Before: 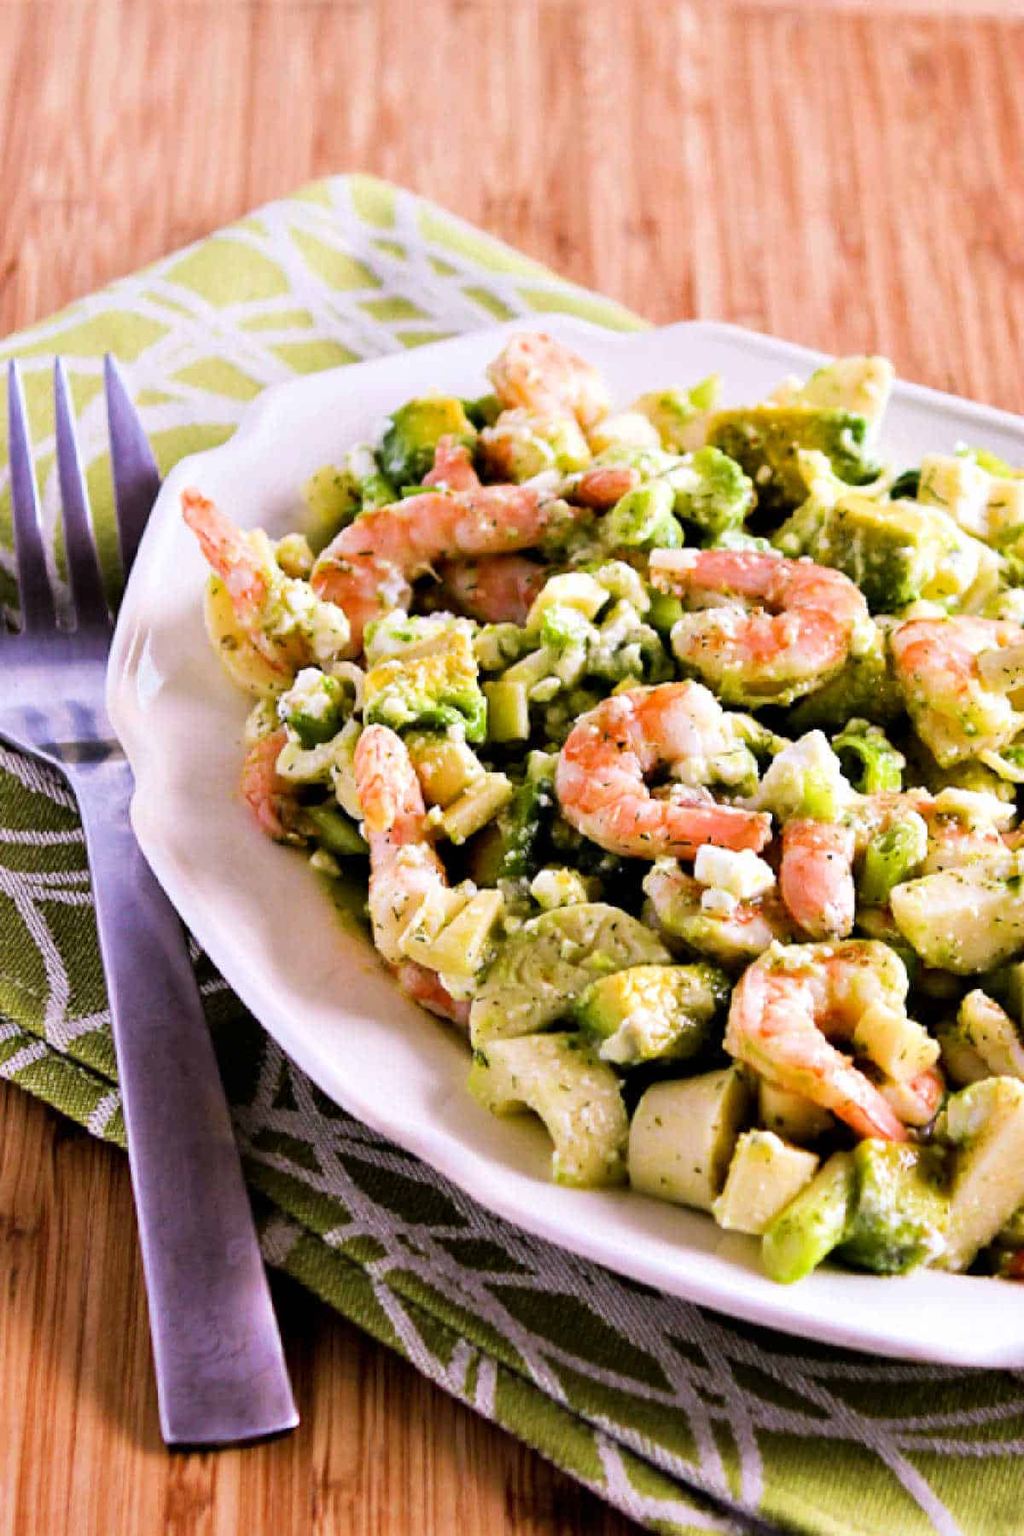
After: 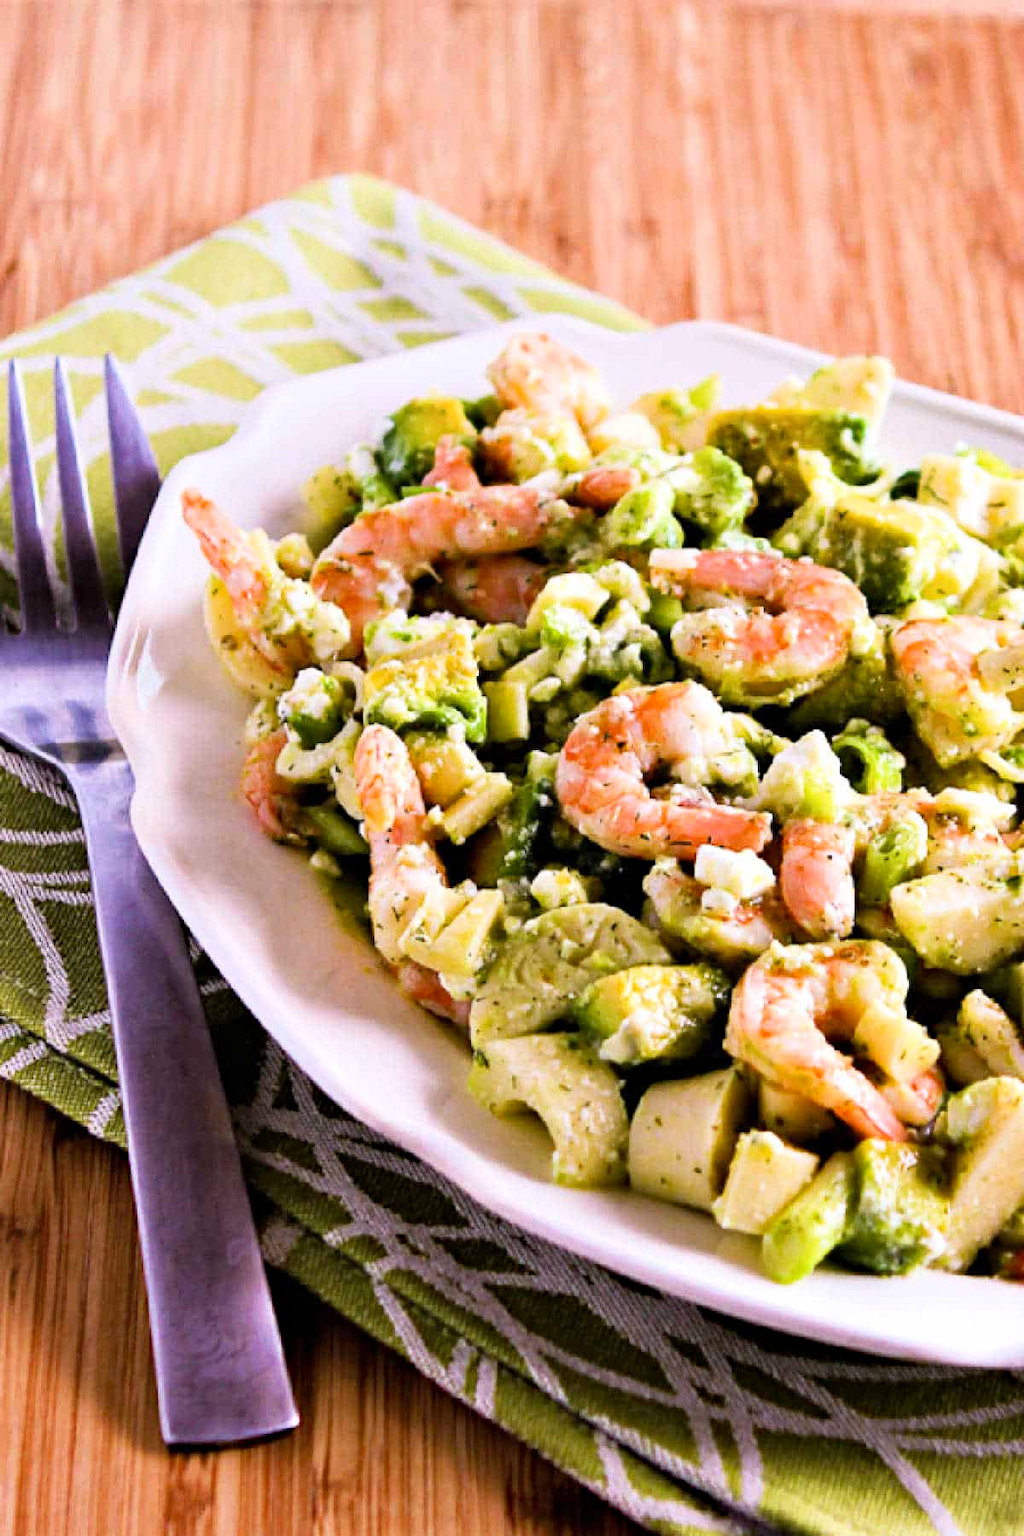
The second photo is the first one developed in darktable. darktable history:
shadows and highlights: shadows 0, highlights 40
haze removal: compatibility mode true, adaptive false
